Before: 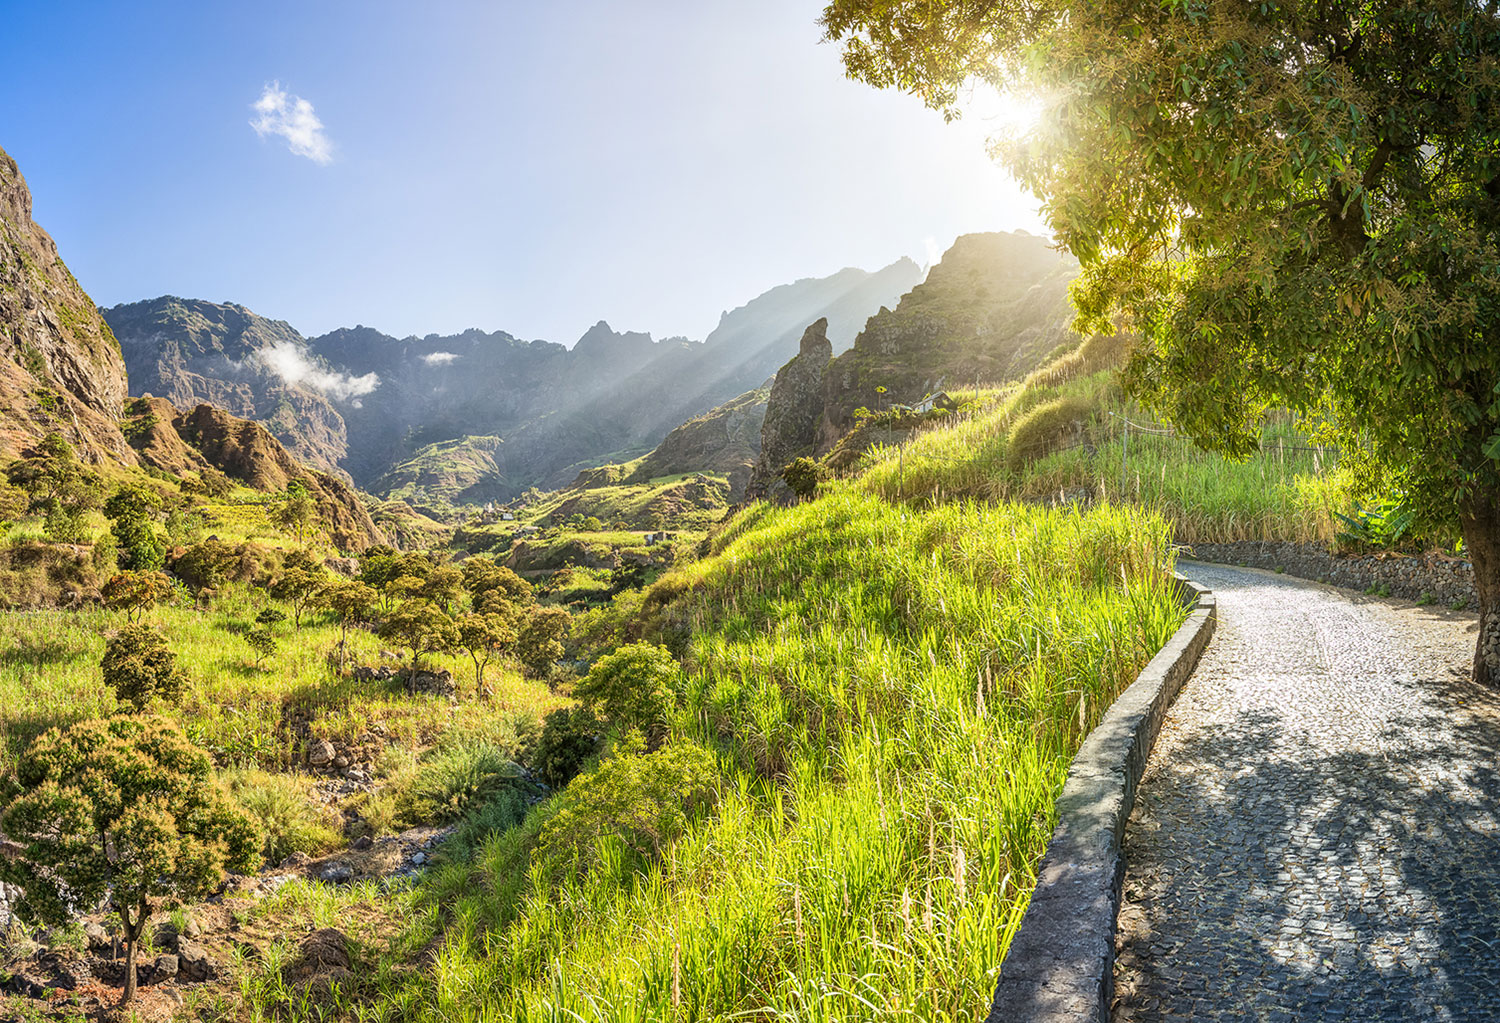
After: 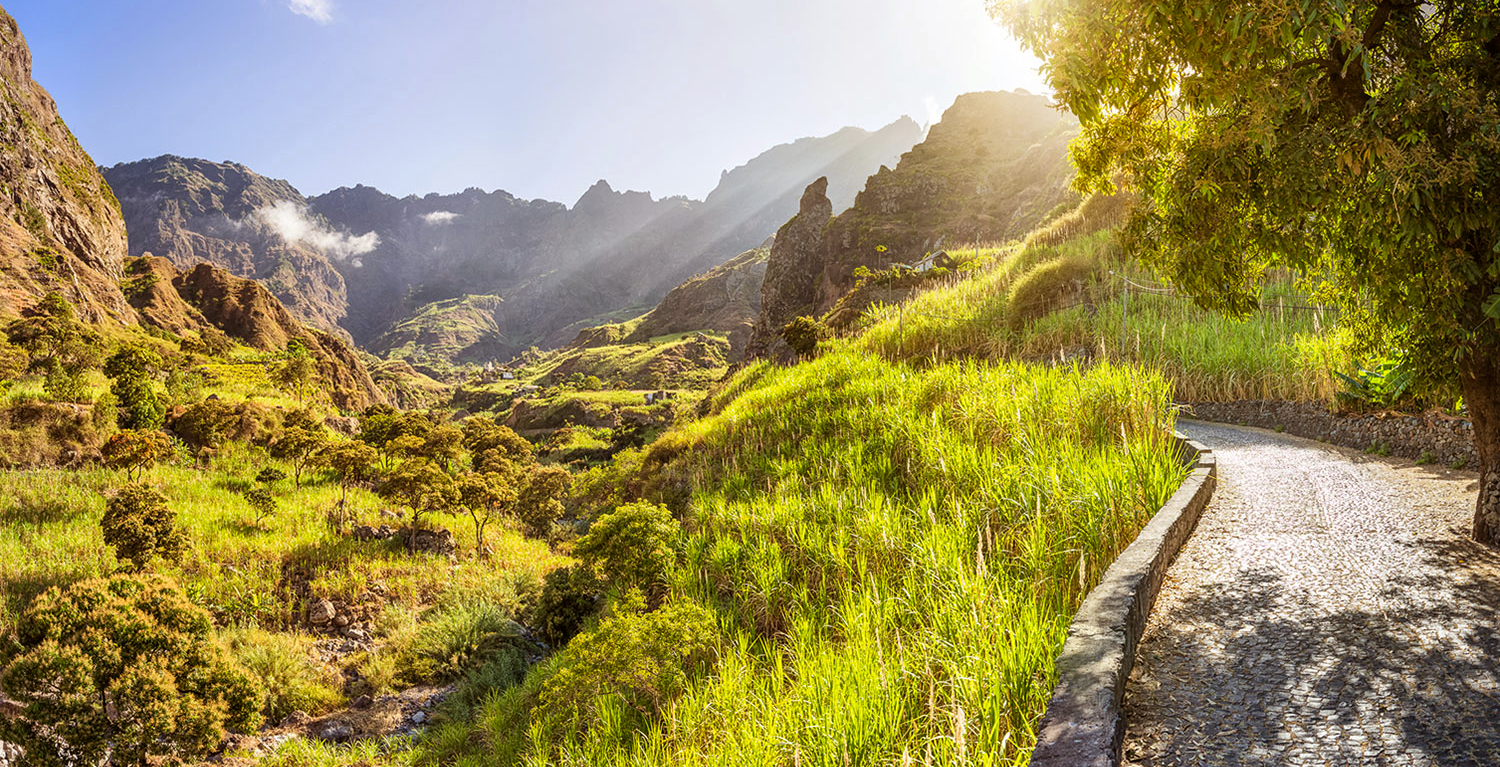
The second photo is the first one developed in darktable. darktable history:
rgb levels: mode RGB, independent channels, levels [[0, 0.5, 1], [0, 0.521, 1], [0, 0.536, 1]]
crop: top 13.819%, bottom 11.169%
